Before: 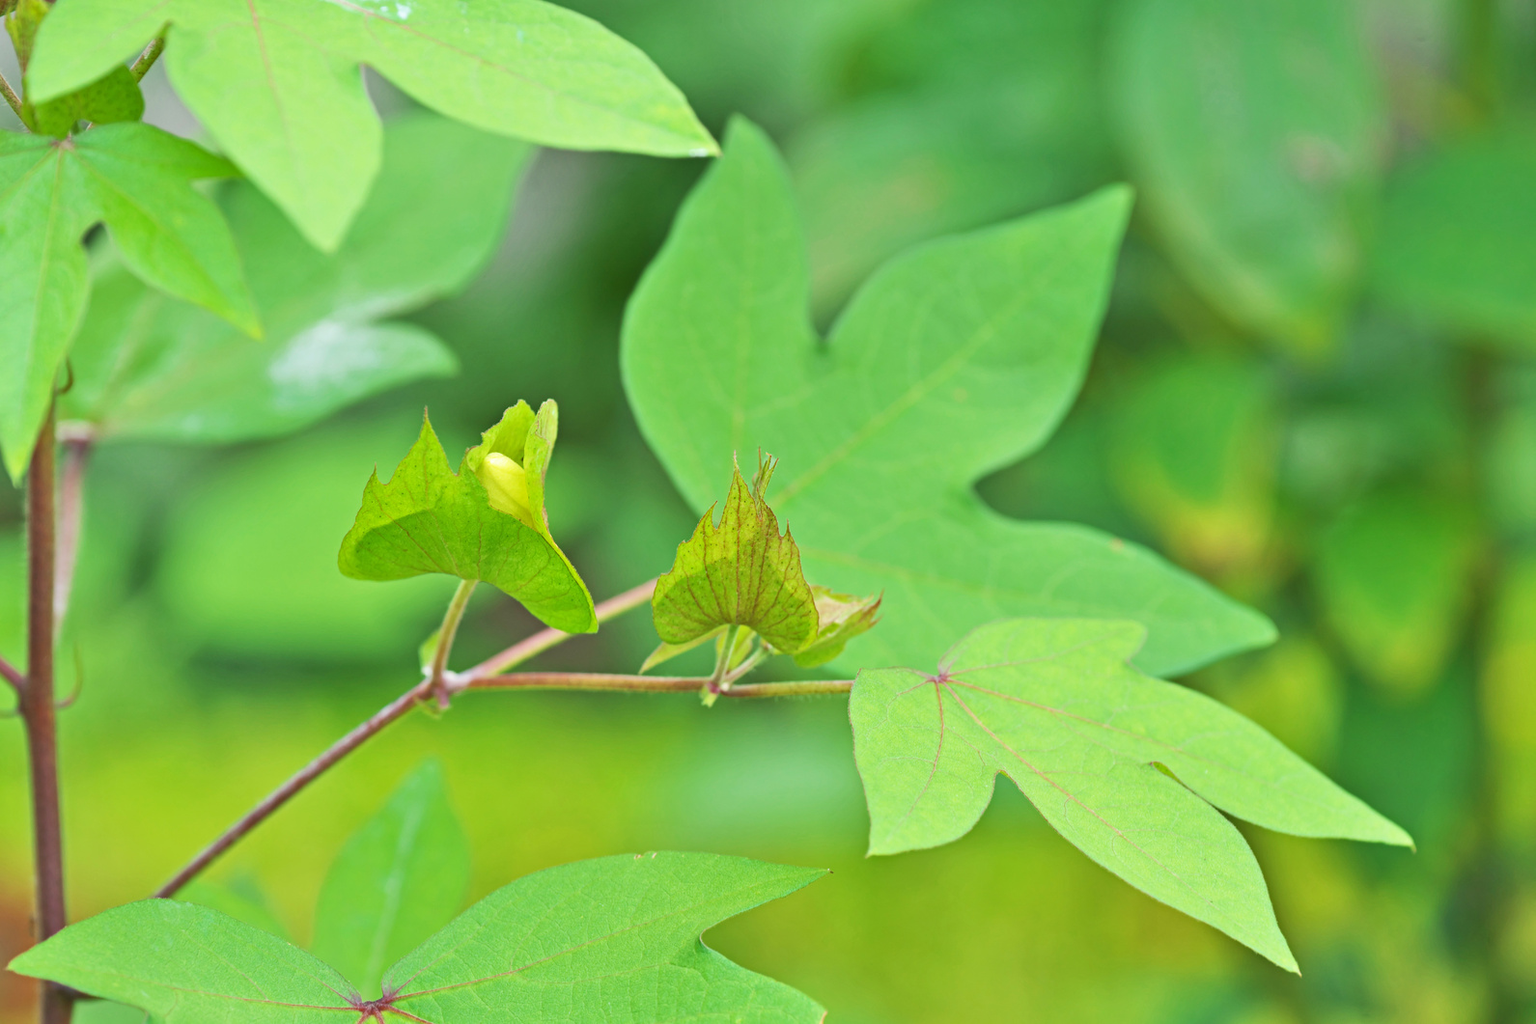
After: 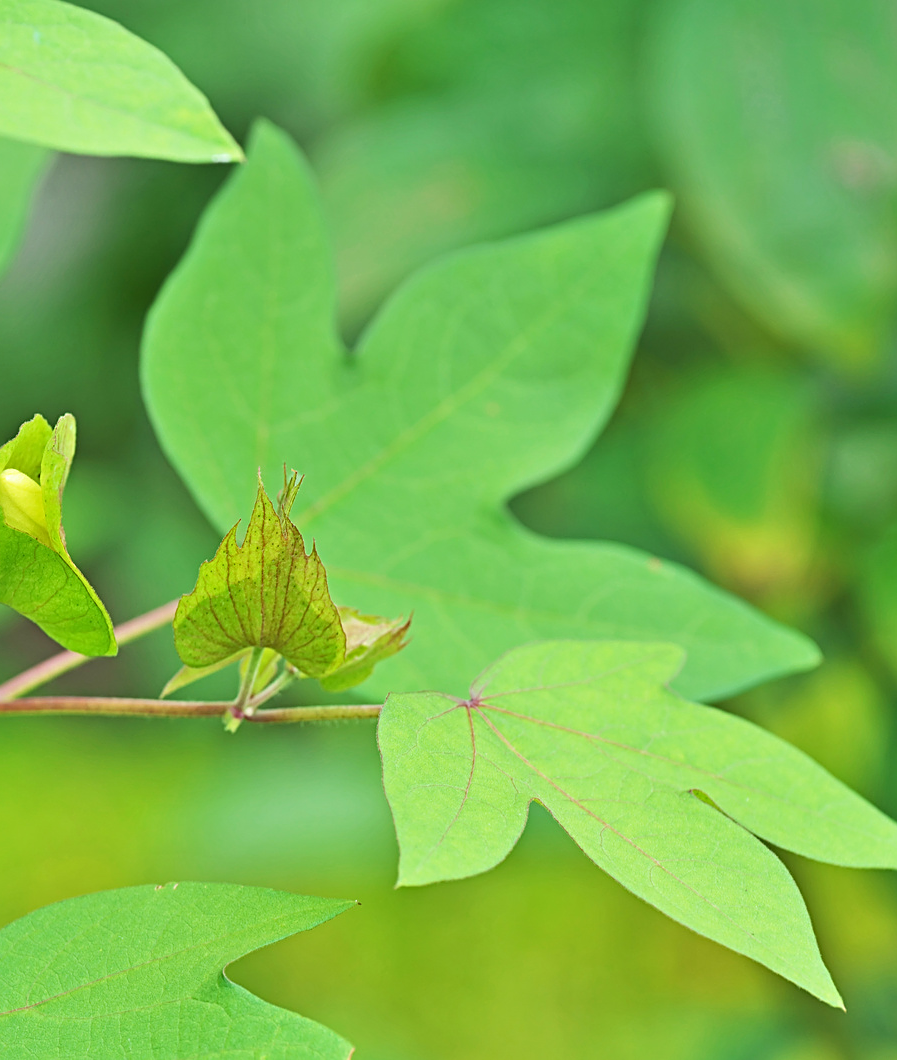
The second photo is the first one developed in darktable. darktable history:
crop: left 31.561%, top 0.017%, right 12.015%
sharpen: on, module defaults
